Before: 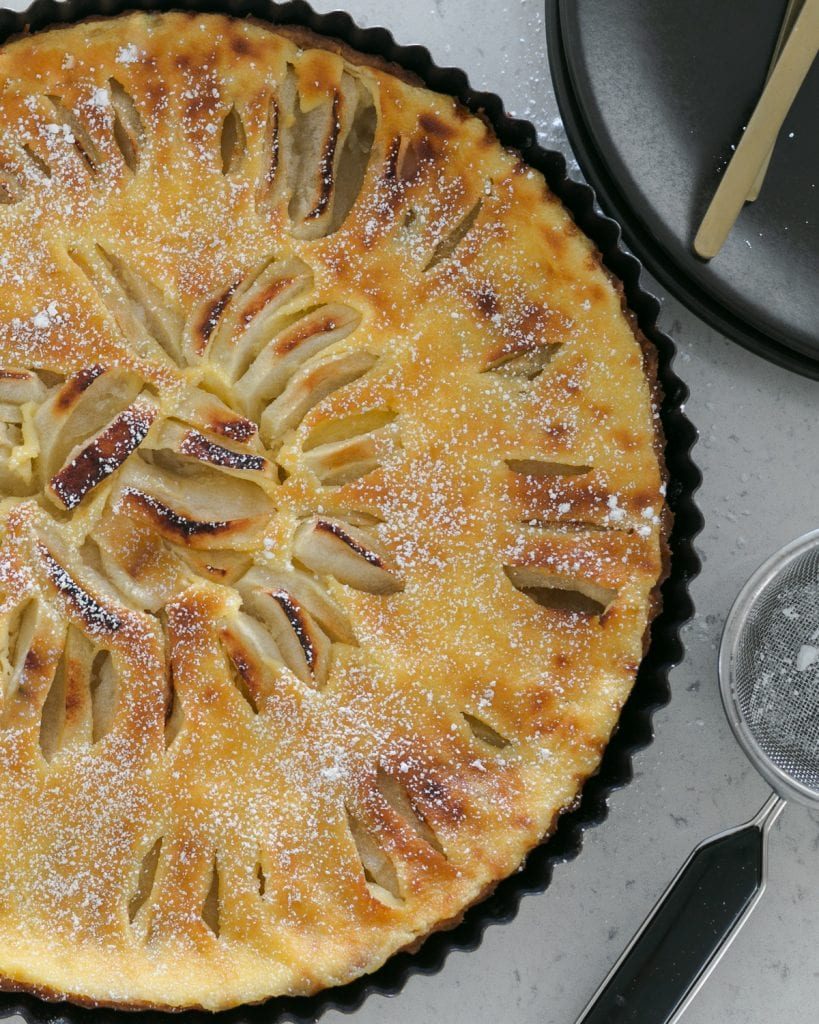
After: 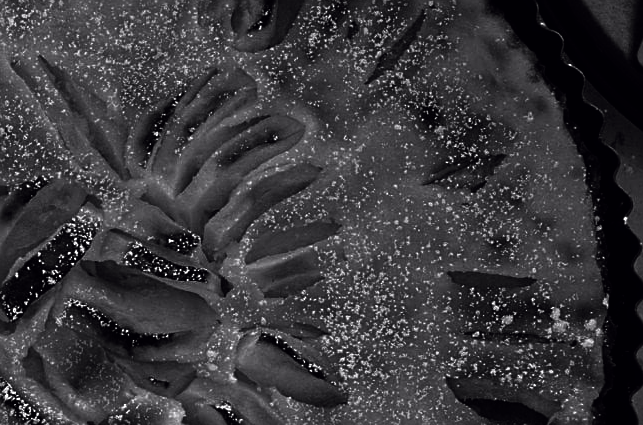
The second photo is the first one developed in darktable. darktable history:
contrast brightness saturation: contrast 0.02, brightness -1, saturation -1
crop: left 7.036%, top 18.398%, right 14.379%, bottom 40.043%
sharpen: on, module defaults
tone curve: curves: ch0 [(0, 0) (0.15, 0.17) (0.452, 0.437) (0.611, 0.588) (0.751, 0.749) (1, 1)]; ch1 [(0, 0) (0.325, 0.327) (0.413, 0.442) (0.475, 0.467) (0.512, 0.522) (0.541, 0.55) (0.617, 0.612) (0.695, 0.697) (1, 1)]; ch2 [(0, 0) (0.386, 0.397) (0.452, 0.459) (0.505, 0.498) (0.536, 0.546) (0.574, 0.571) (0.633, 0.653) (1, 1)], color space Lab, independent channels, preserve colors none
